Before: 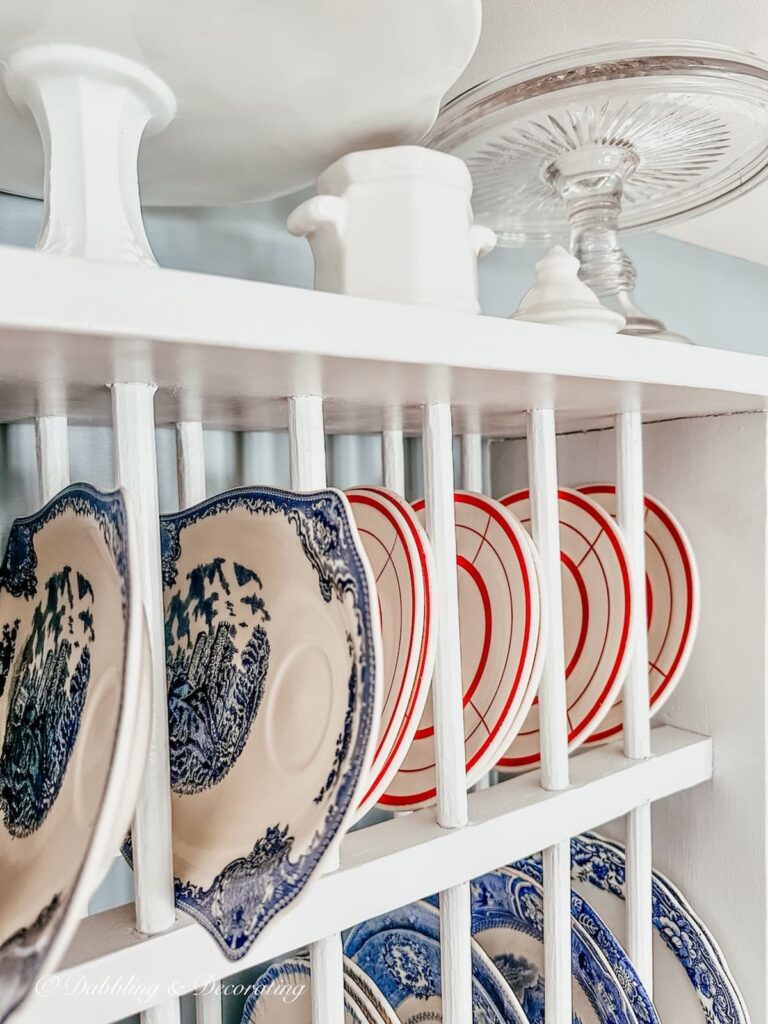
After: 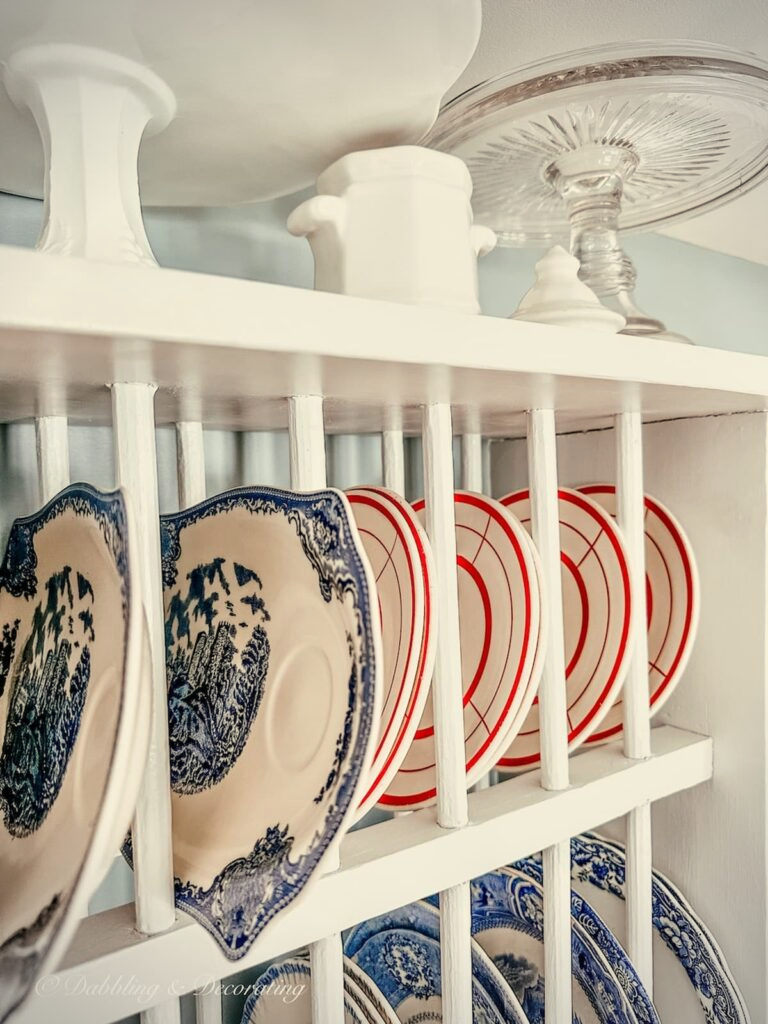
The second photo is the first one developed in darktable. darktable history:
vignetting: unbound false
white balance: red 1.029, blue 0.92
tone equalizer: on, module defaults
